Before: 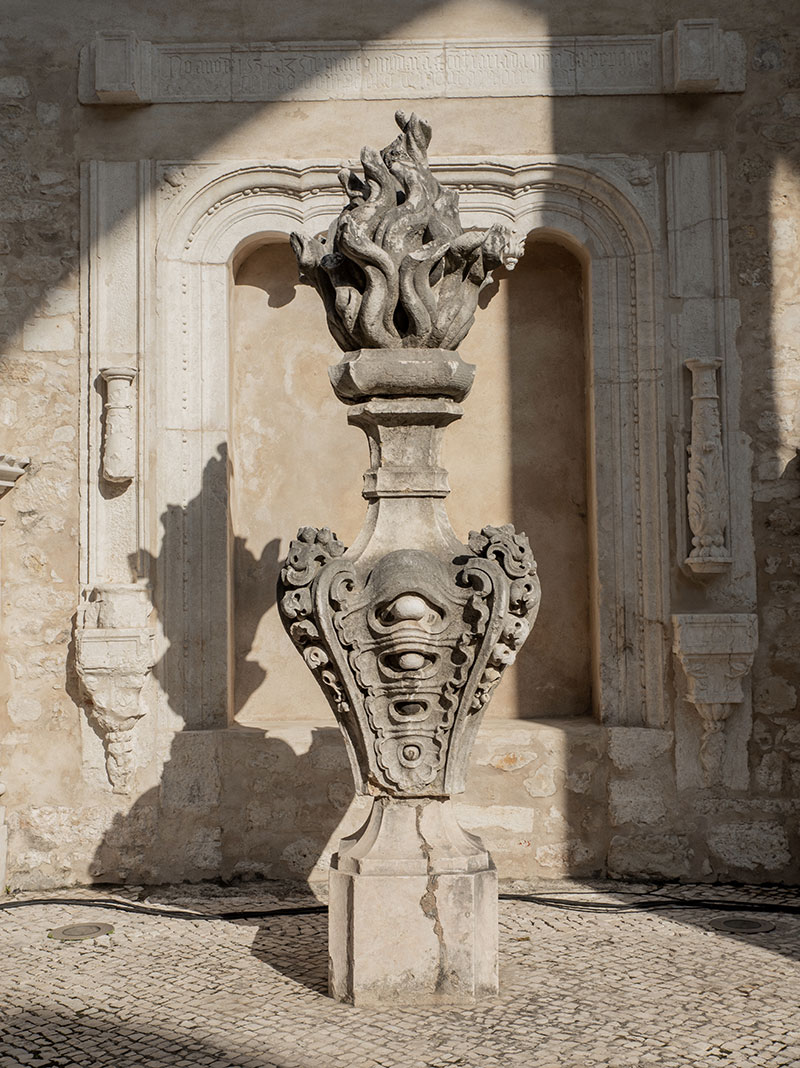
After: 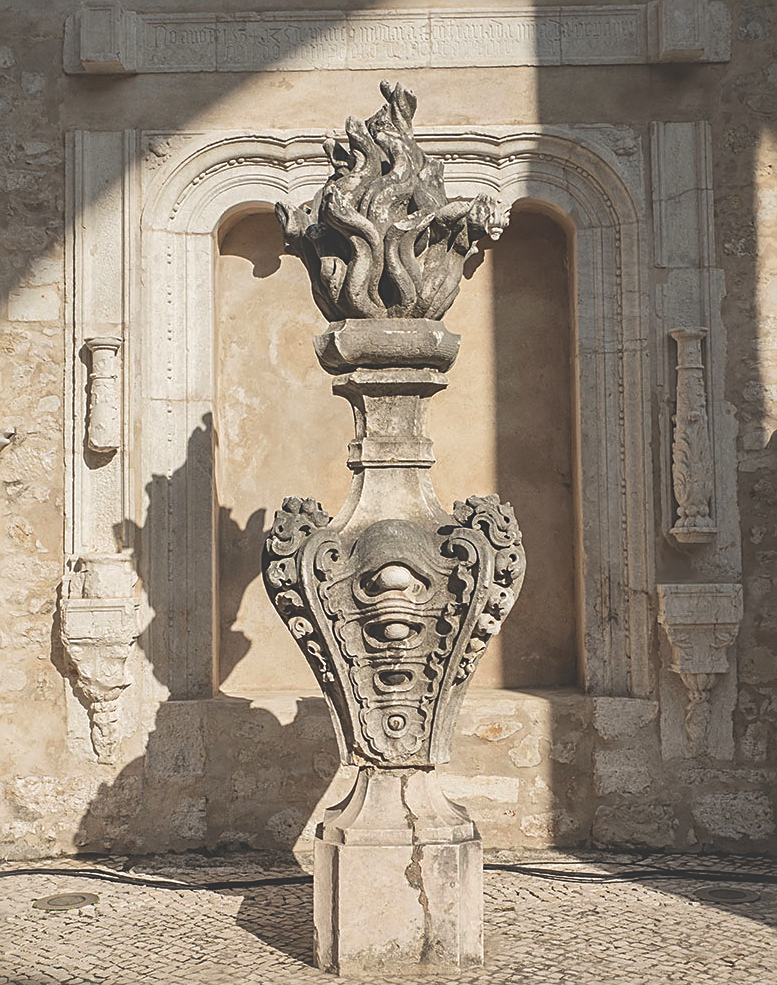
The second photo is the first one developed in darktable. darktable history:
crop: left 1.937%, top 2.851%, right 0.844%, bottom 4.892%
sharpen: on, module defaults
local contrast: mode bilateral grid, contrast 20, coarseness 50, detail 133%, midtone range 0.2
velvia: on, module defaults
exposure: black level correction -0.04, exposure 0.061 EV, compensate exposure bias true, compensate highlight preservation false
